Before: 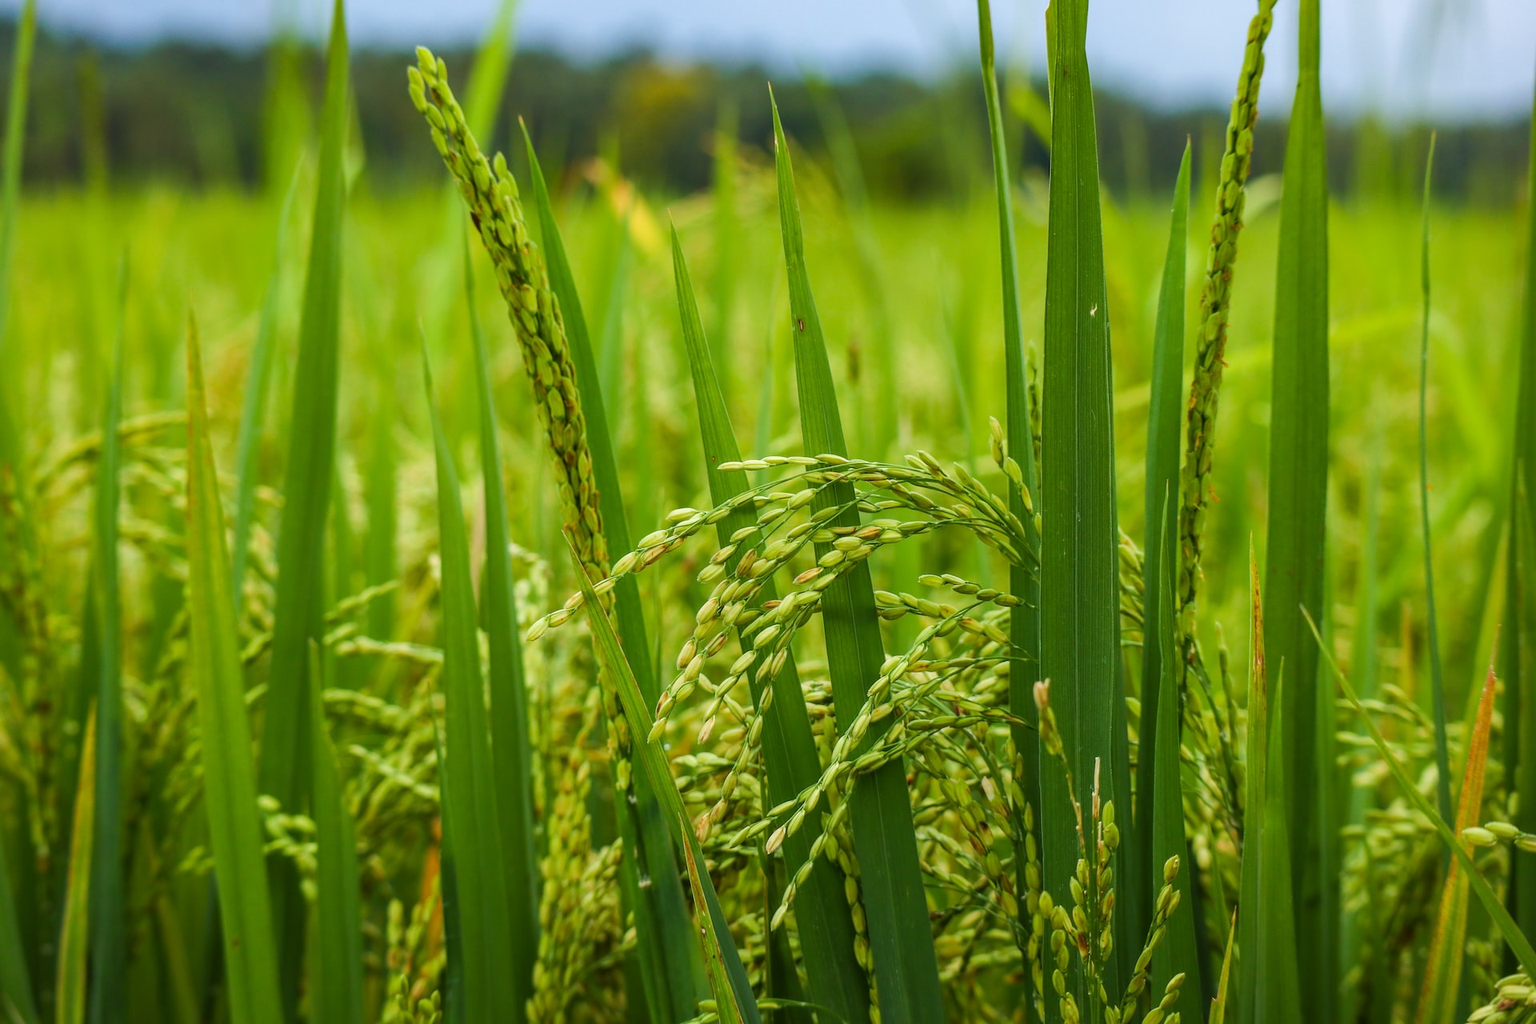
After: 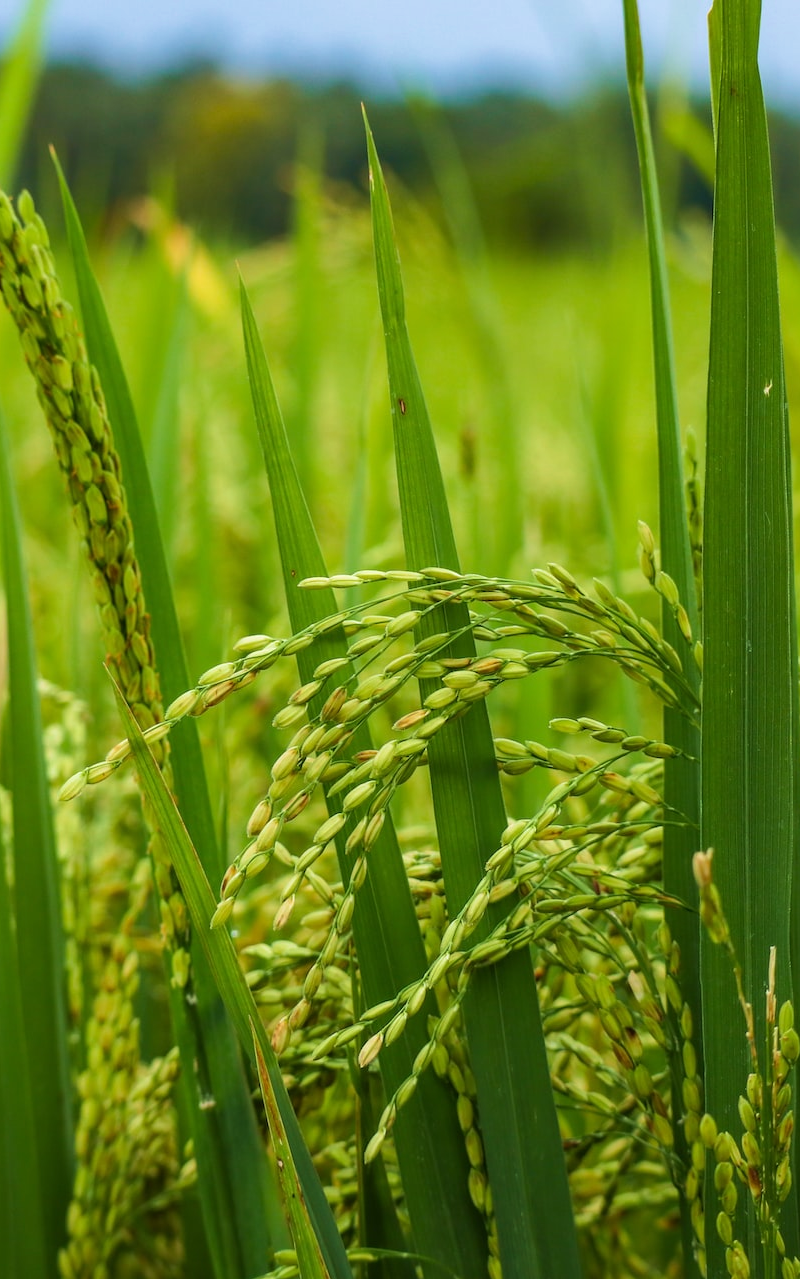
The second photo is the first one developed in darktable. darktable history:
crop: left 31.229%, right 27.105%
velvia: strength 30%
